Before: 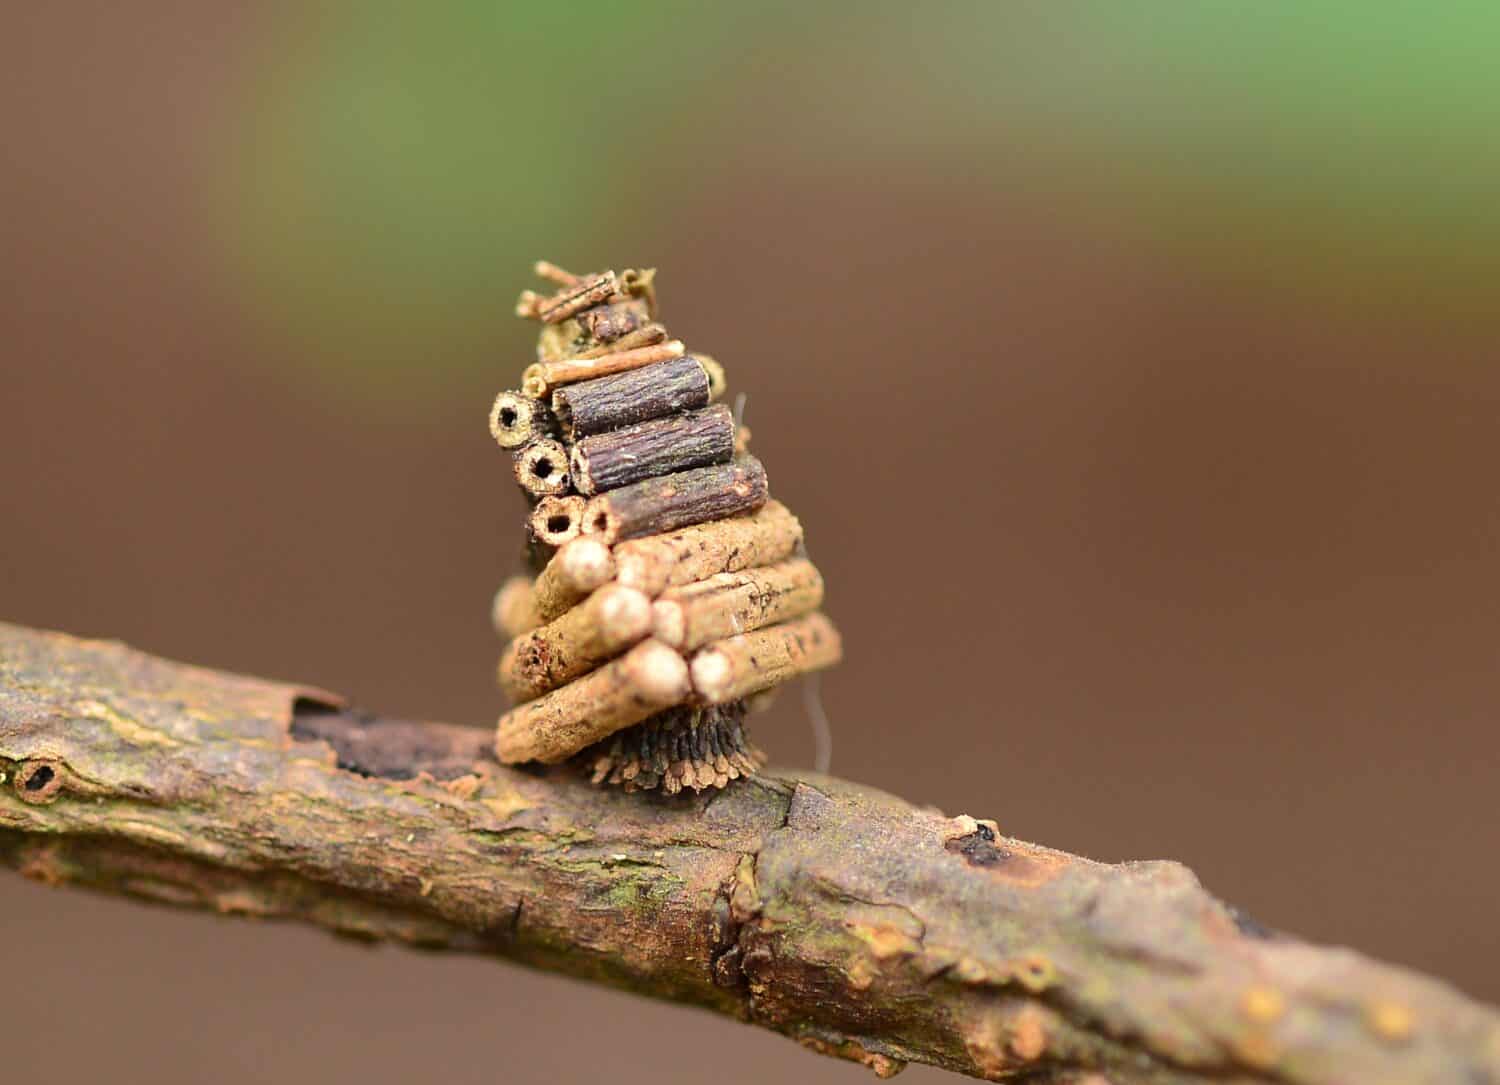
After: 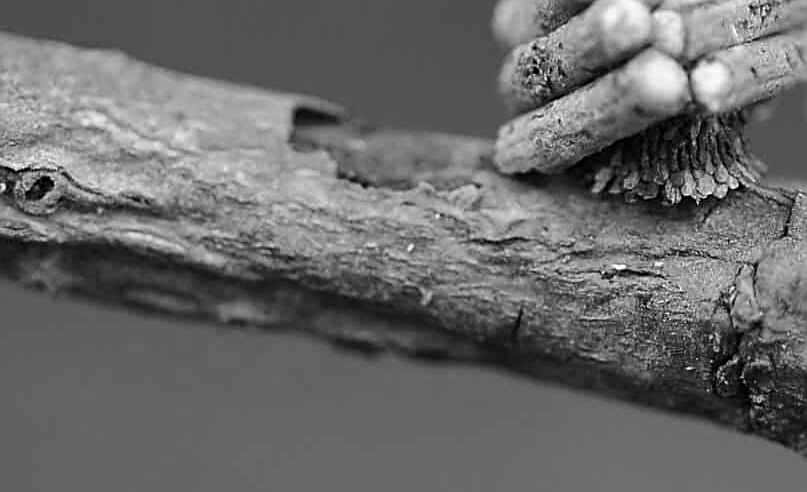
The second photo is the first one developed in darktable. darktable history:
sharpen: on, module defaults
crop and rotate: top 54.409%, right 46.178%, bottom 0.232%
color calibration: output gray [0.22, 0.42, 0.37, 0], illuminant custom, x 0.368, y 0.373, temperature 4348.15 K
contrast brightness saturation: brightness -0.016, saturation 0.338
